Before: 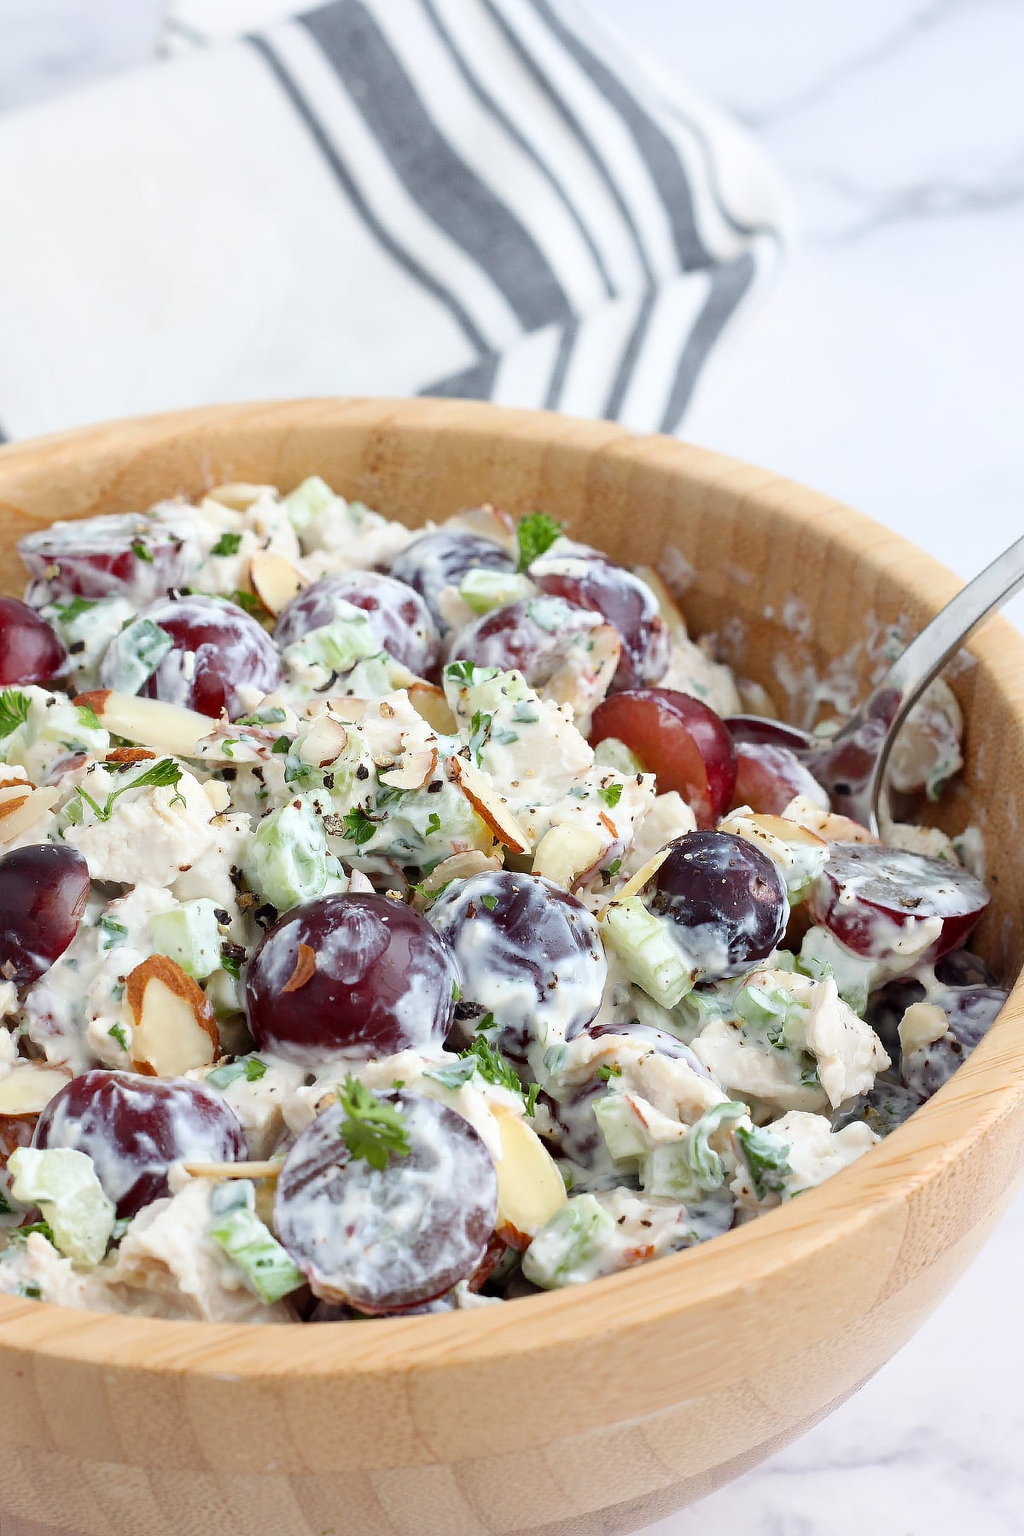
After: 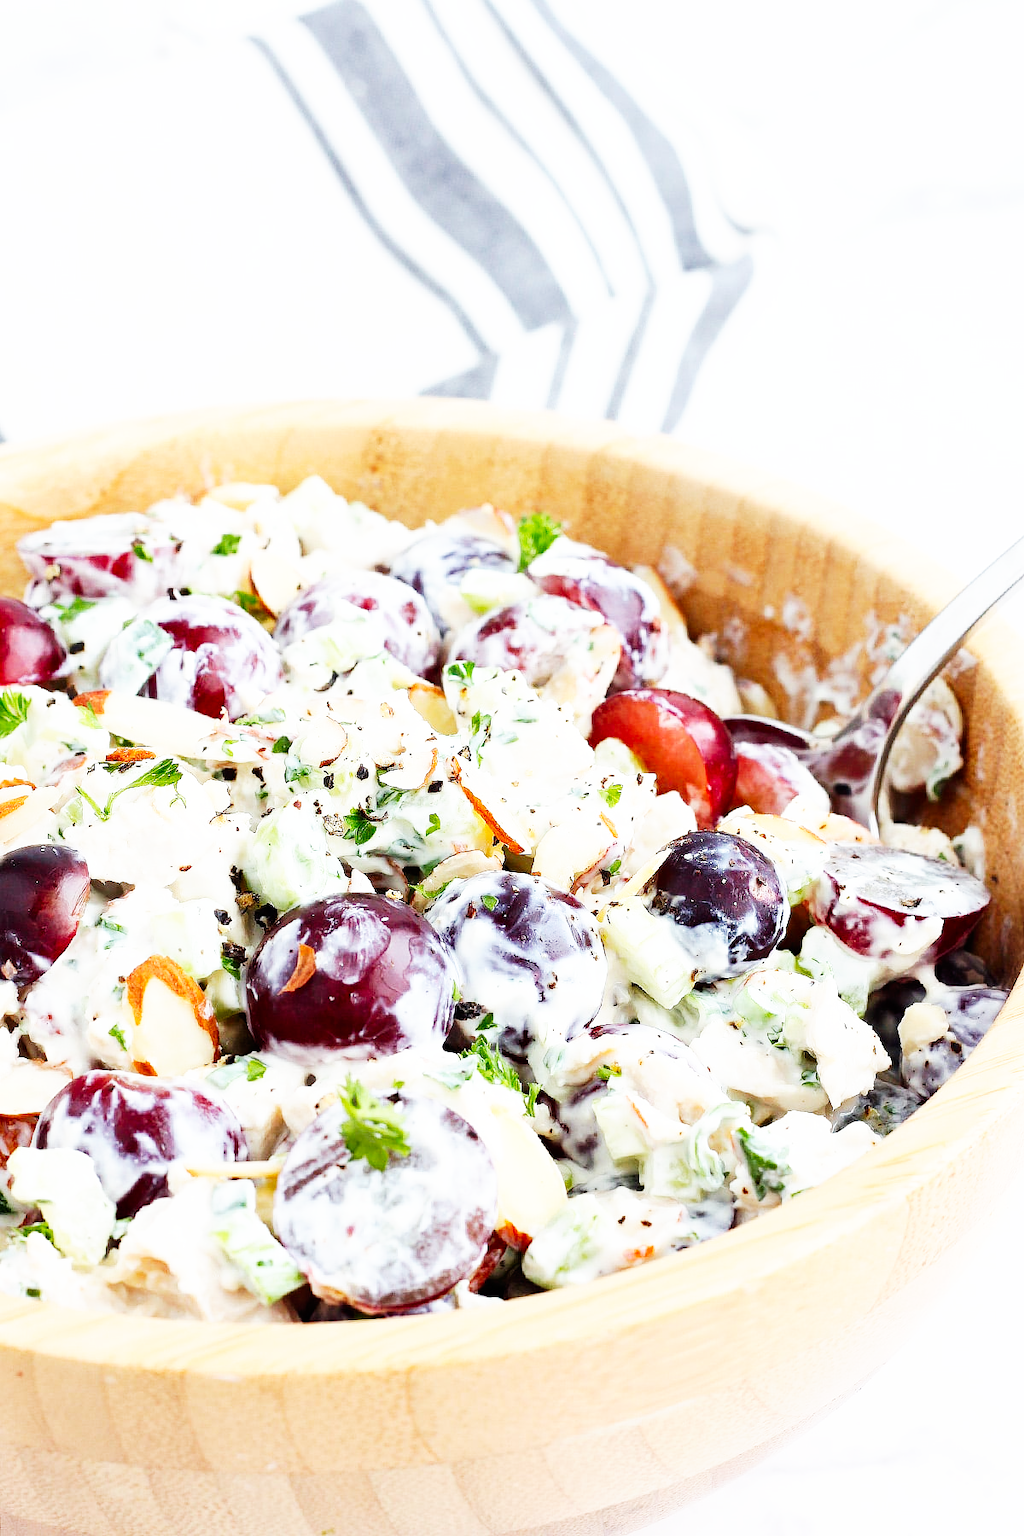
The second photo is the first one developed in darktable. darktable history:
base curve: curves: ch0 [(0, 0) (0.007, 0.004) (0.027, 0.03) (0.046, 0.07) (0.207, 0.54) (0.442, 0.872) (0.673, 0.972) (1, 1)], preserve colors none
contrast brightness saturation: contrast 0.073
tone equalizer: smoothing diameter 2.19%, edges refinement/feathering 22.67, mask exposure compensation -1.57 EV, filter diffusion 5
